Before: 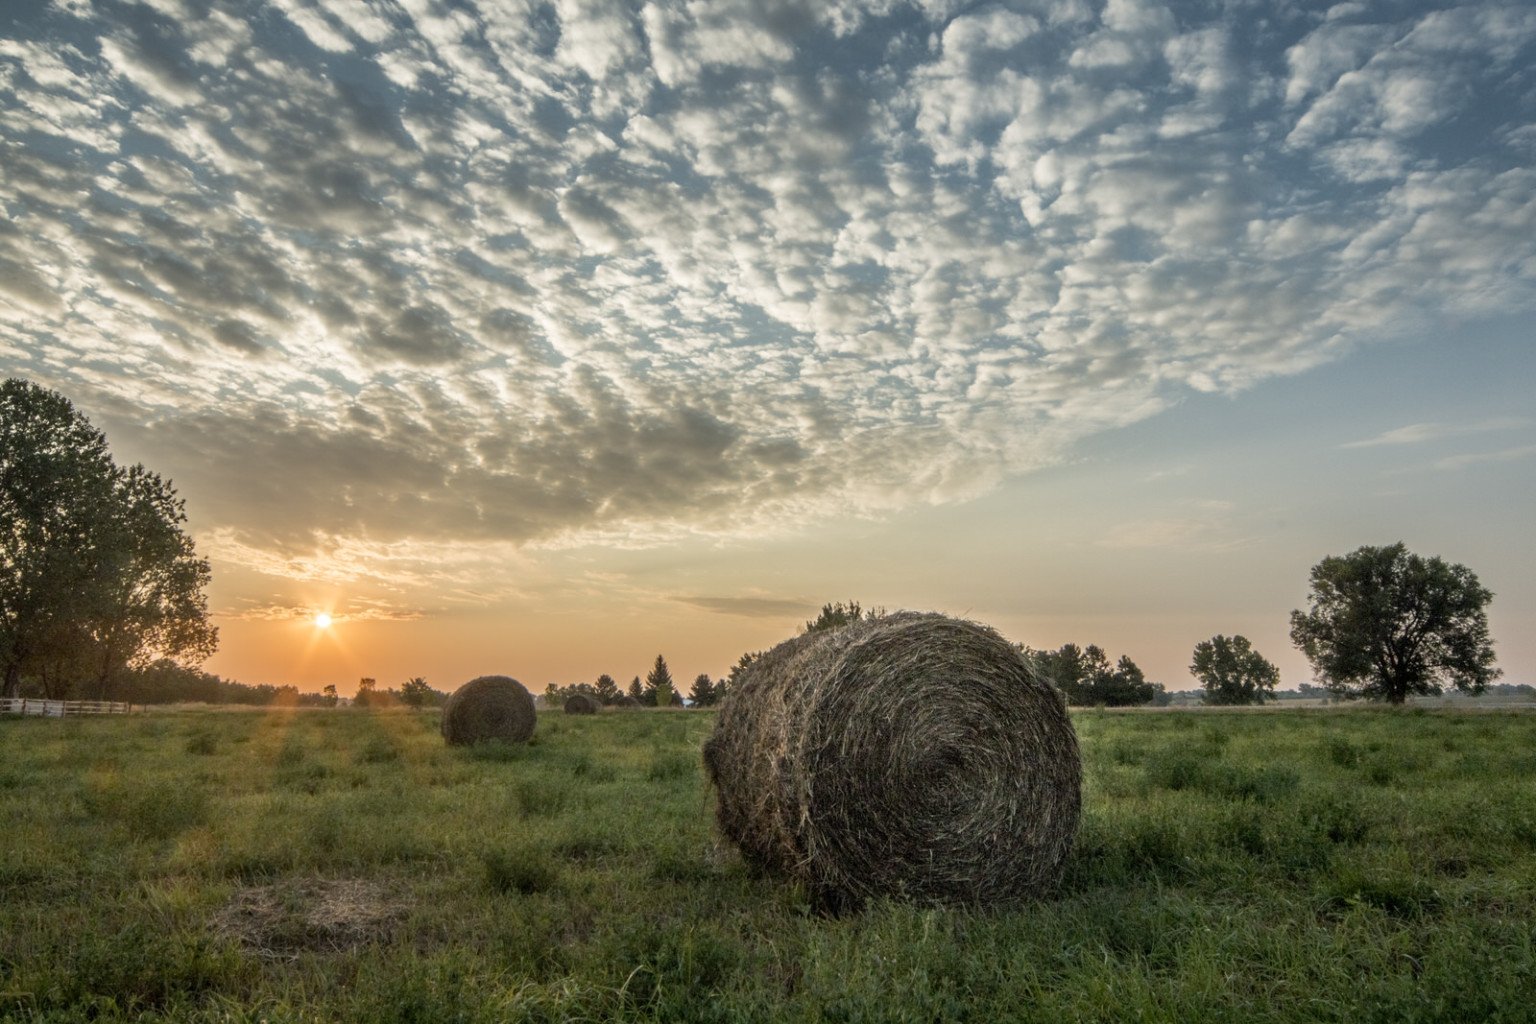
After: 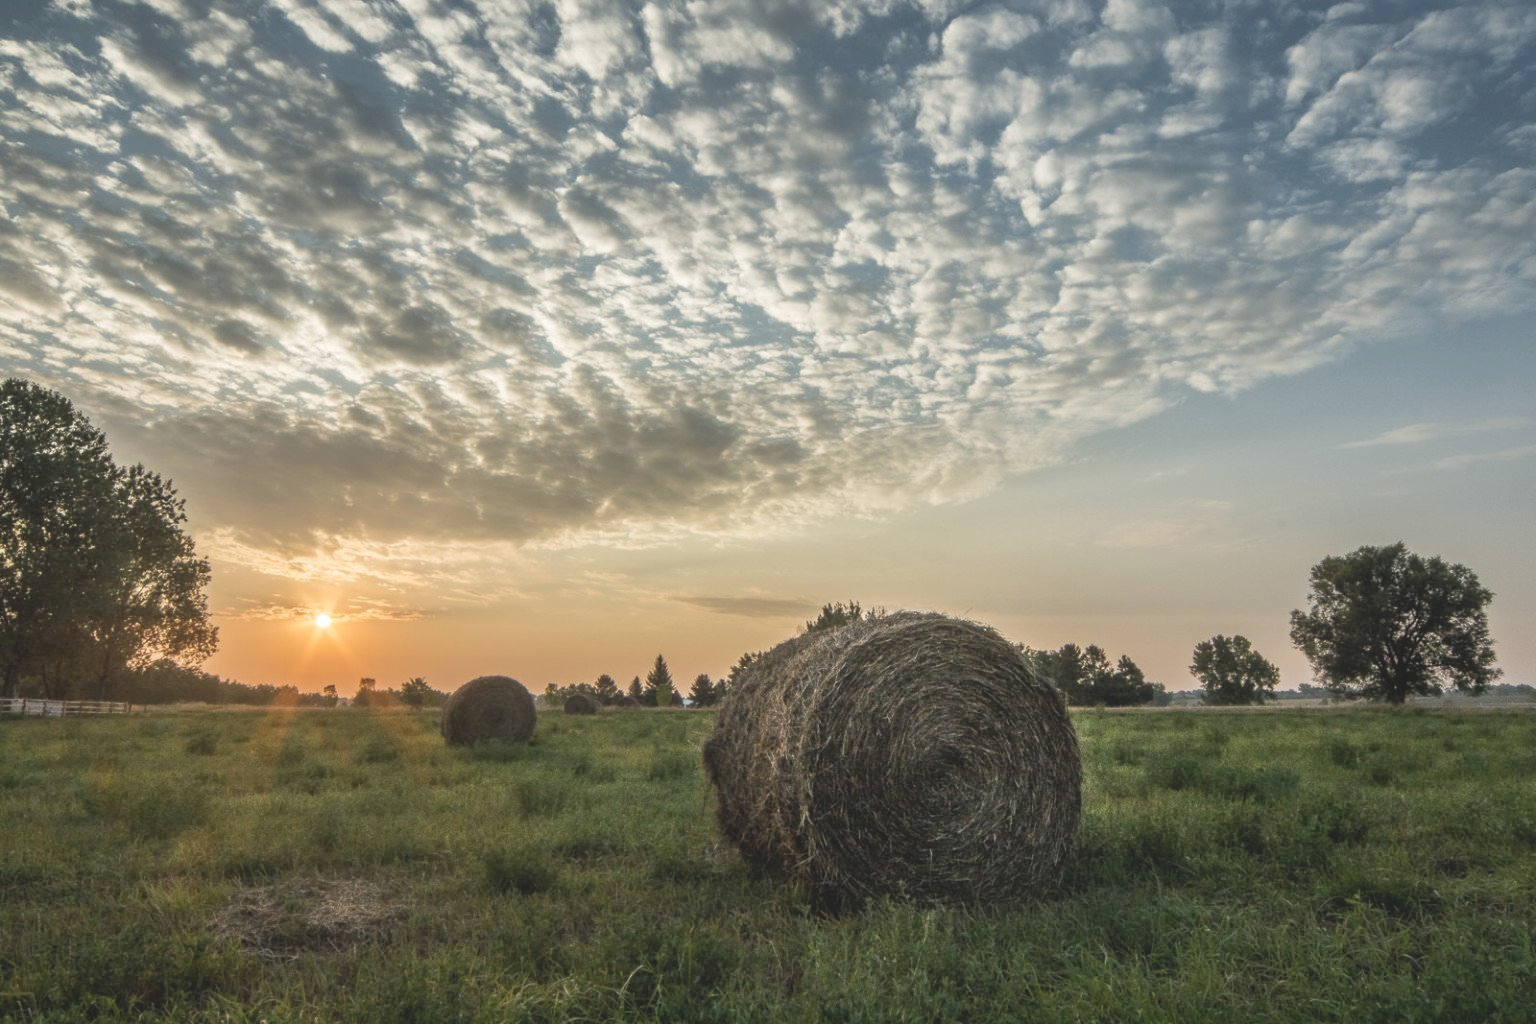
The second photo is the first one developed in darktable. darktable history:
exposure: black level correction -0.015, compensate exposure bias true, compensate highlight preservation false
